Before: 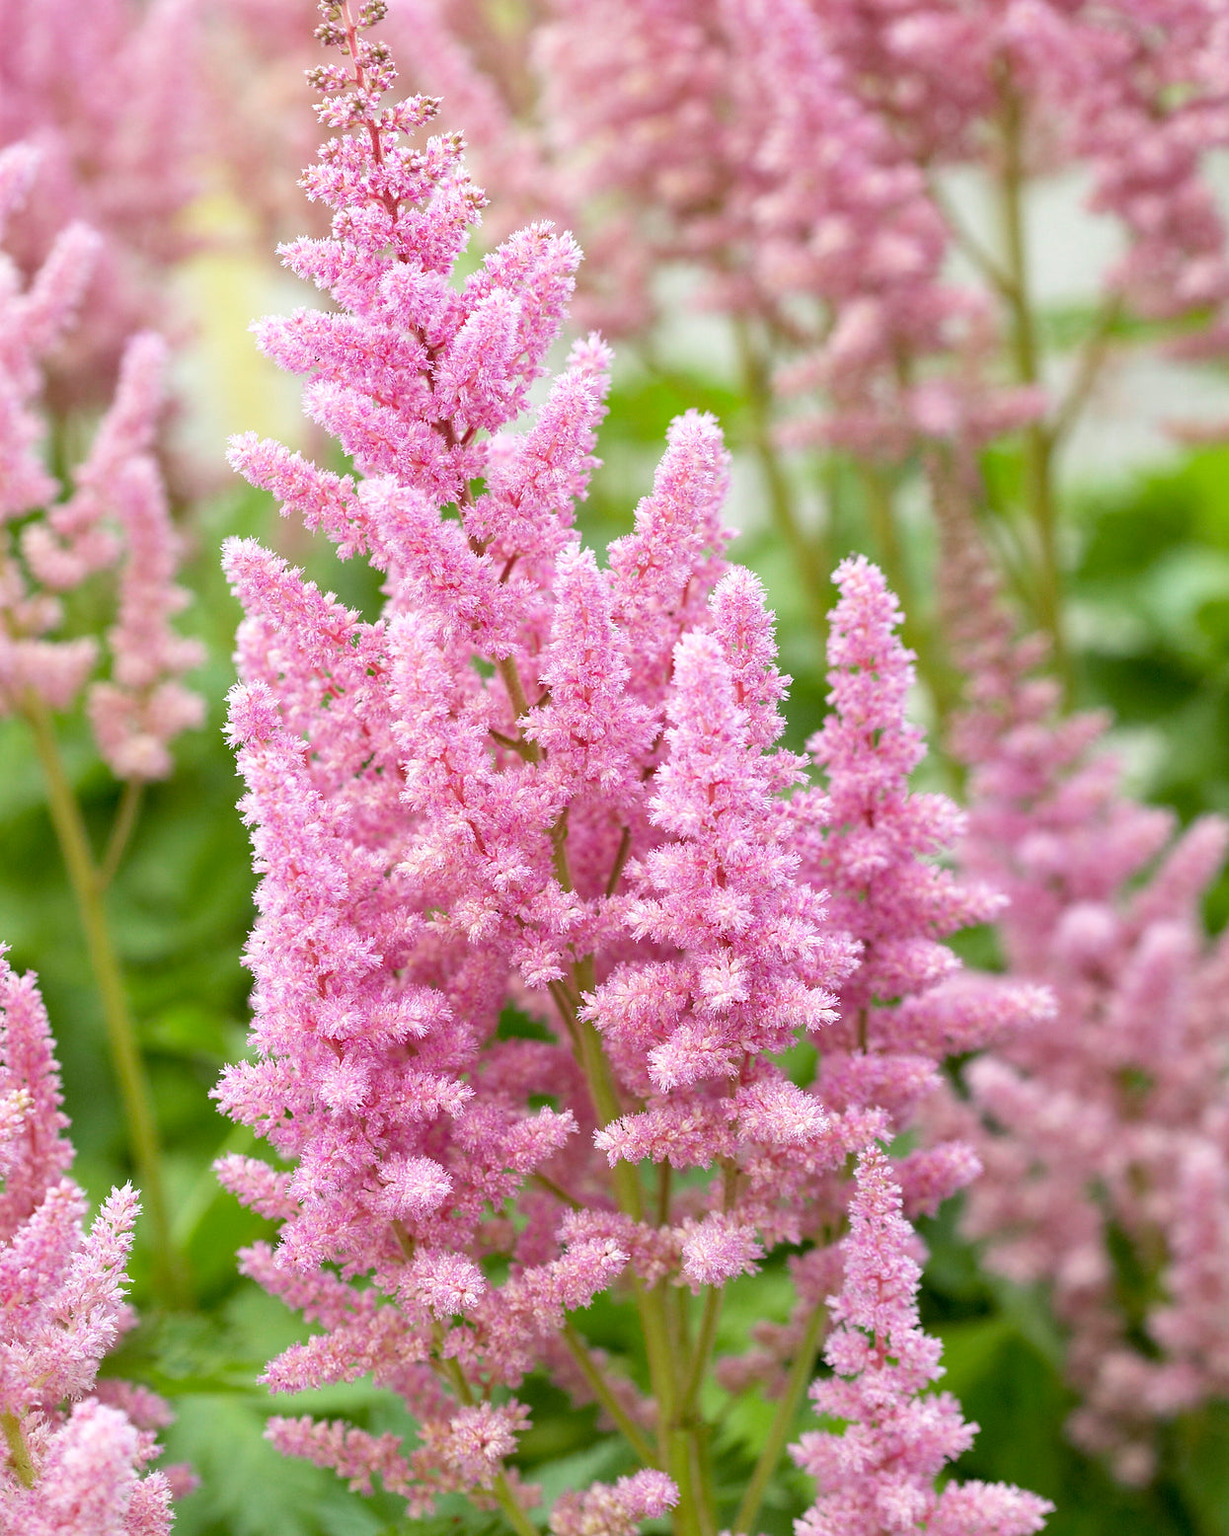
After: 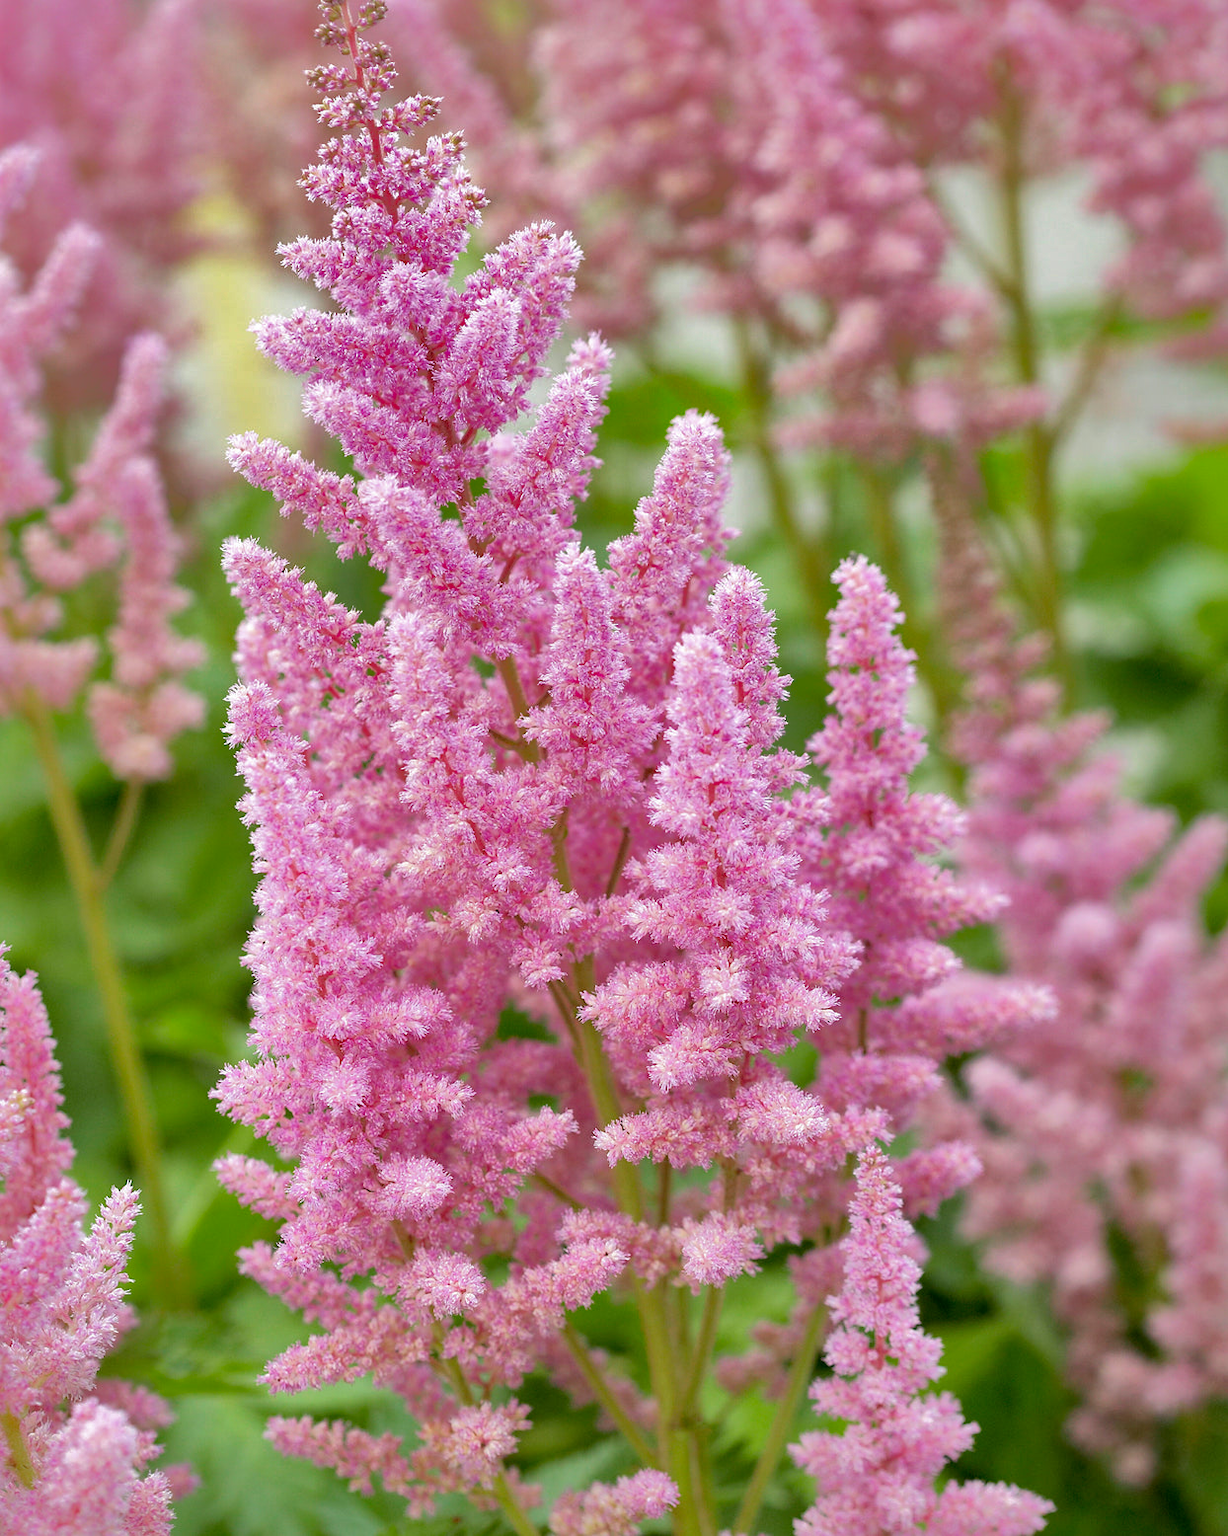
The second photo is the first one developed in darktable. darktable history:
shadows and highlights: shadows -19.45, highlights -73.19
